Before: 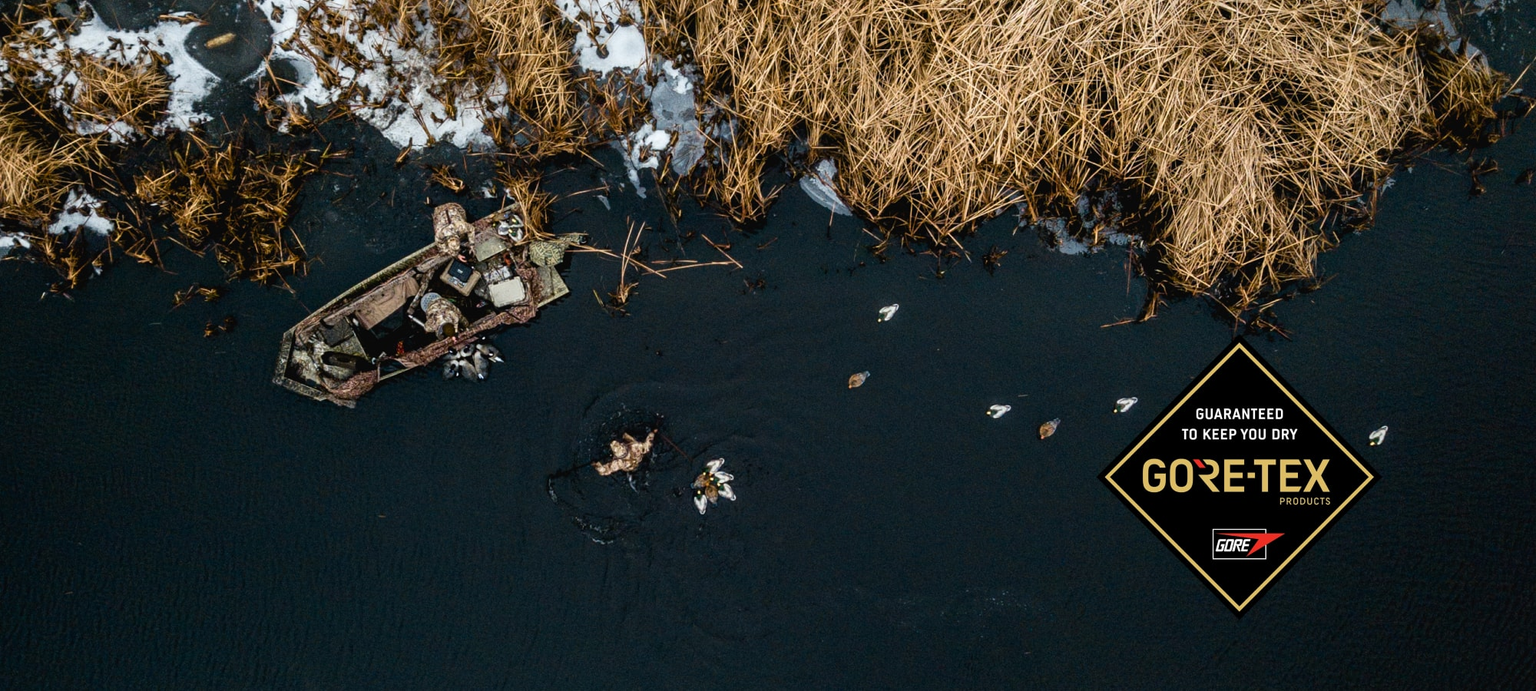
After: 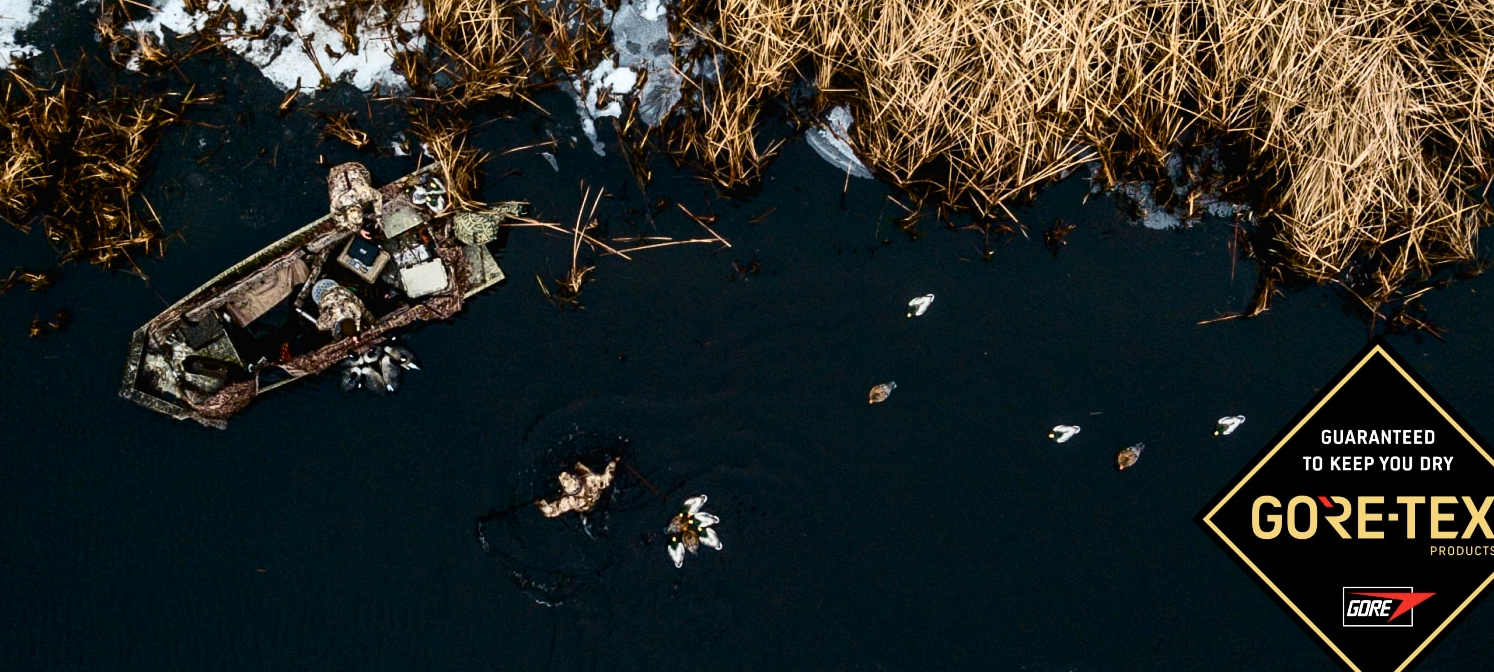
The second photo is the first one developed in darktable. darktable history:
contrast brightness saturation: contrast 0.28
crop and rotate: left 11.831%, top 11.346%, right 13.429%, bottom 13.899%
